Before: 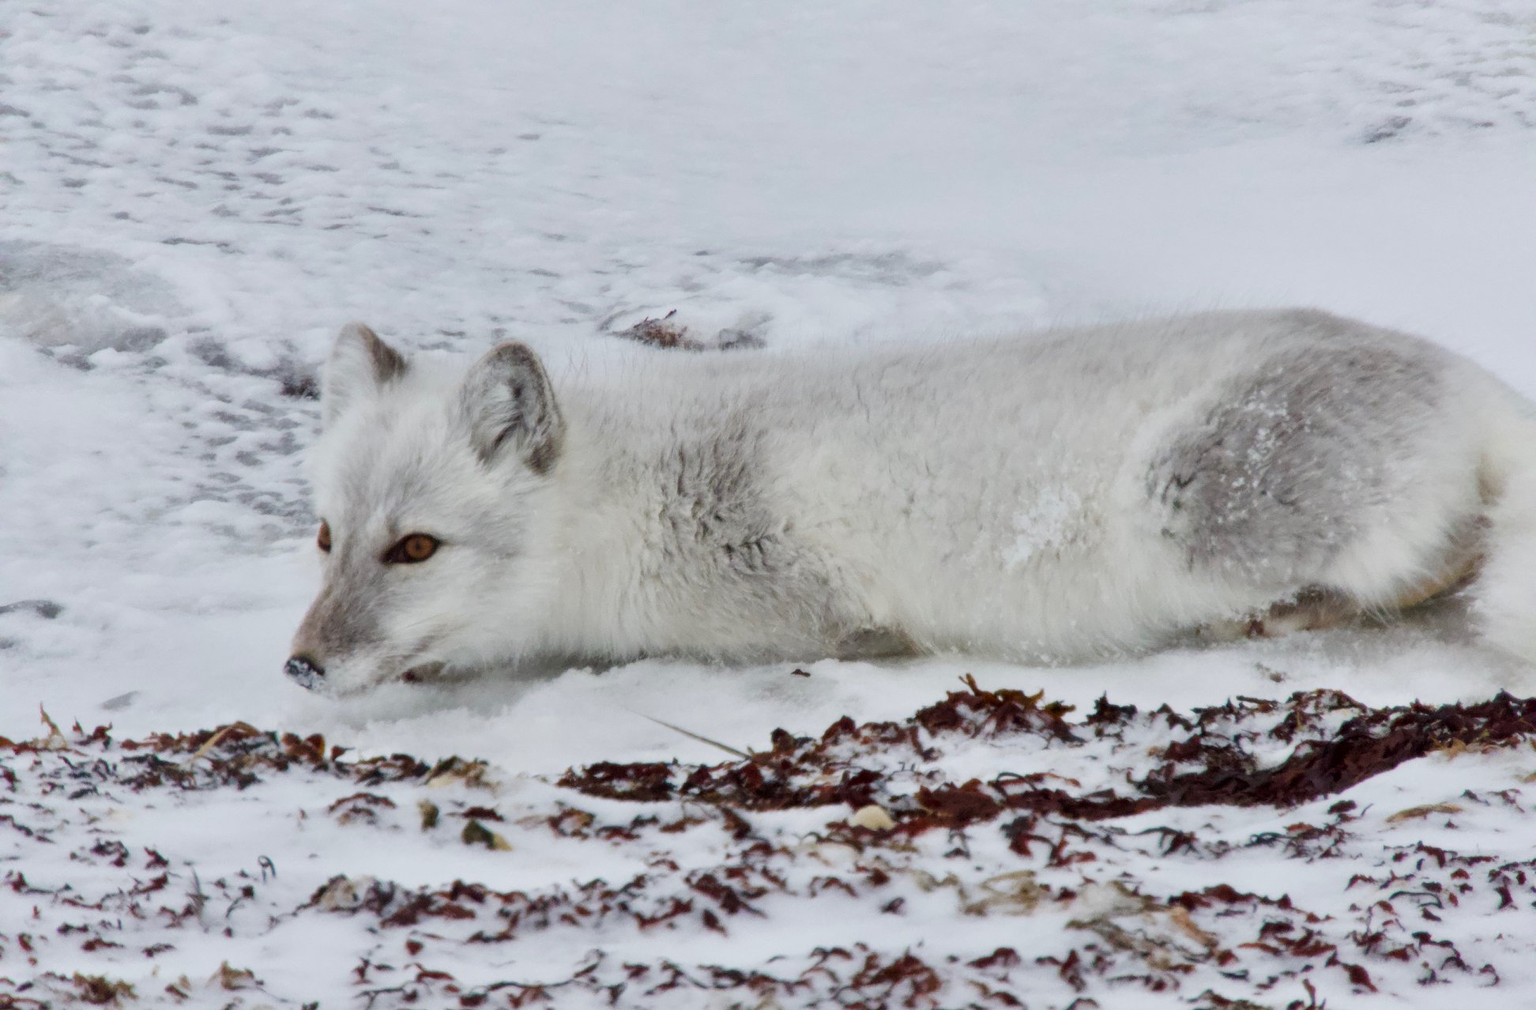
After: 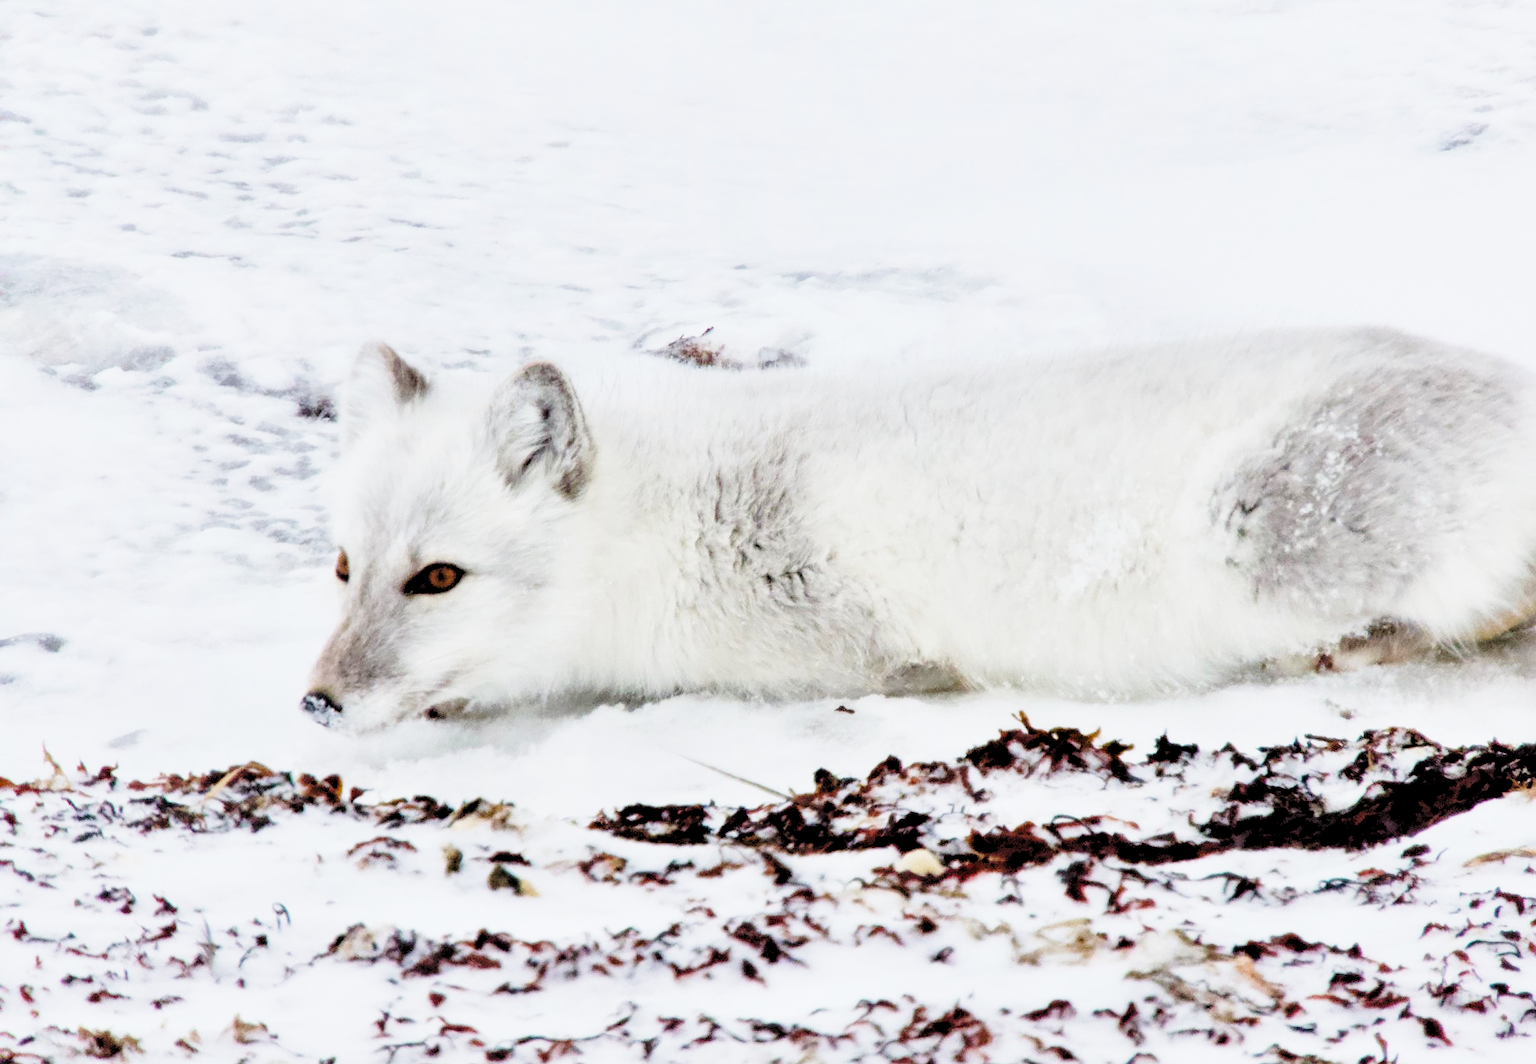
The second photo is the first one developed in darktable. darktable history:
rgb levels: preserve colors sum RGB, levels [[0.038, 0.433, 0.934], [0, 0.5, 1], [0, 0.5, 1]]
tone equalizer: -8 EV -0.417 EV, -7 EV -0.389 EV, -6 EV -0.333 EV, -5 EV -0.222 EV, -3 EV 0.222 EV, -2 EV 0.333 EV, -1 EV 0.389 EV, +0 EV 0.417 EV, edges refinement/feathering 500, mask exposure compensation -1.57 EV, preserve details no
base curve: curves: ch0 [(0, 0) (0.028, 0.03) (0.121, 0.232) (0.46, 0.748) (0.859, 0.968) (1, 1)], preserve colors none
crop and rotate: right 5.167%
